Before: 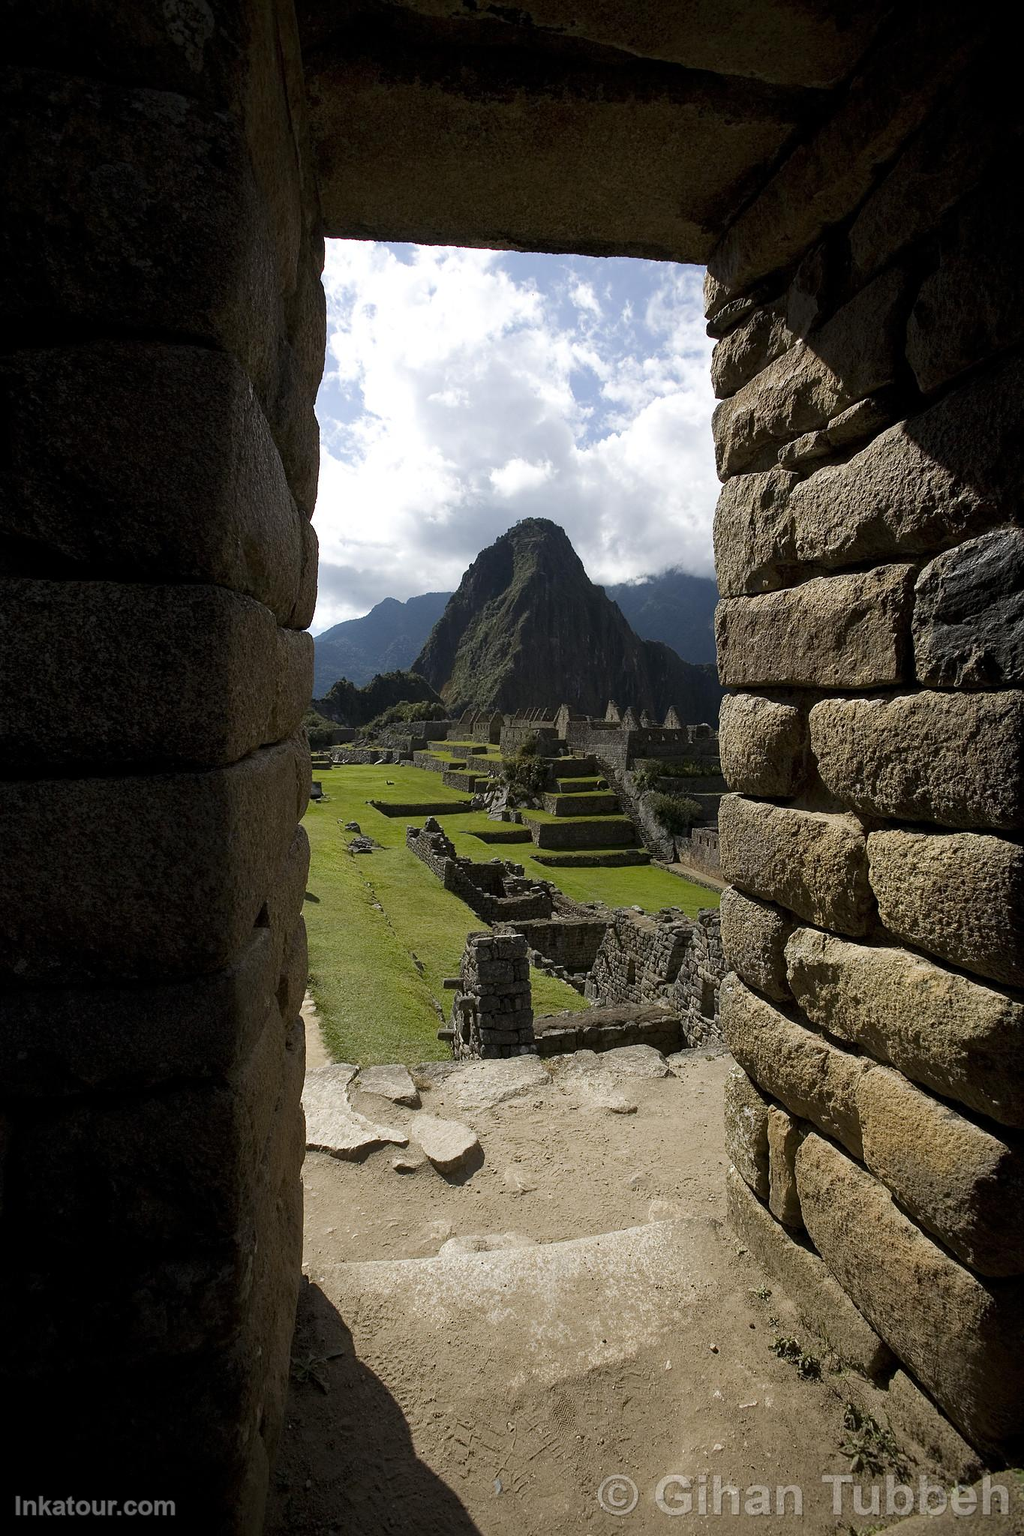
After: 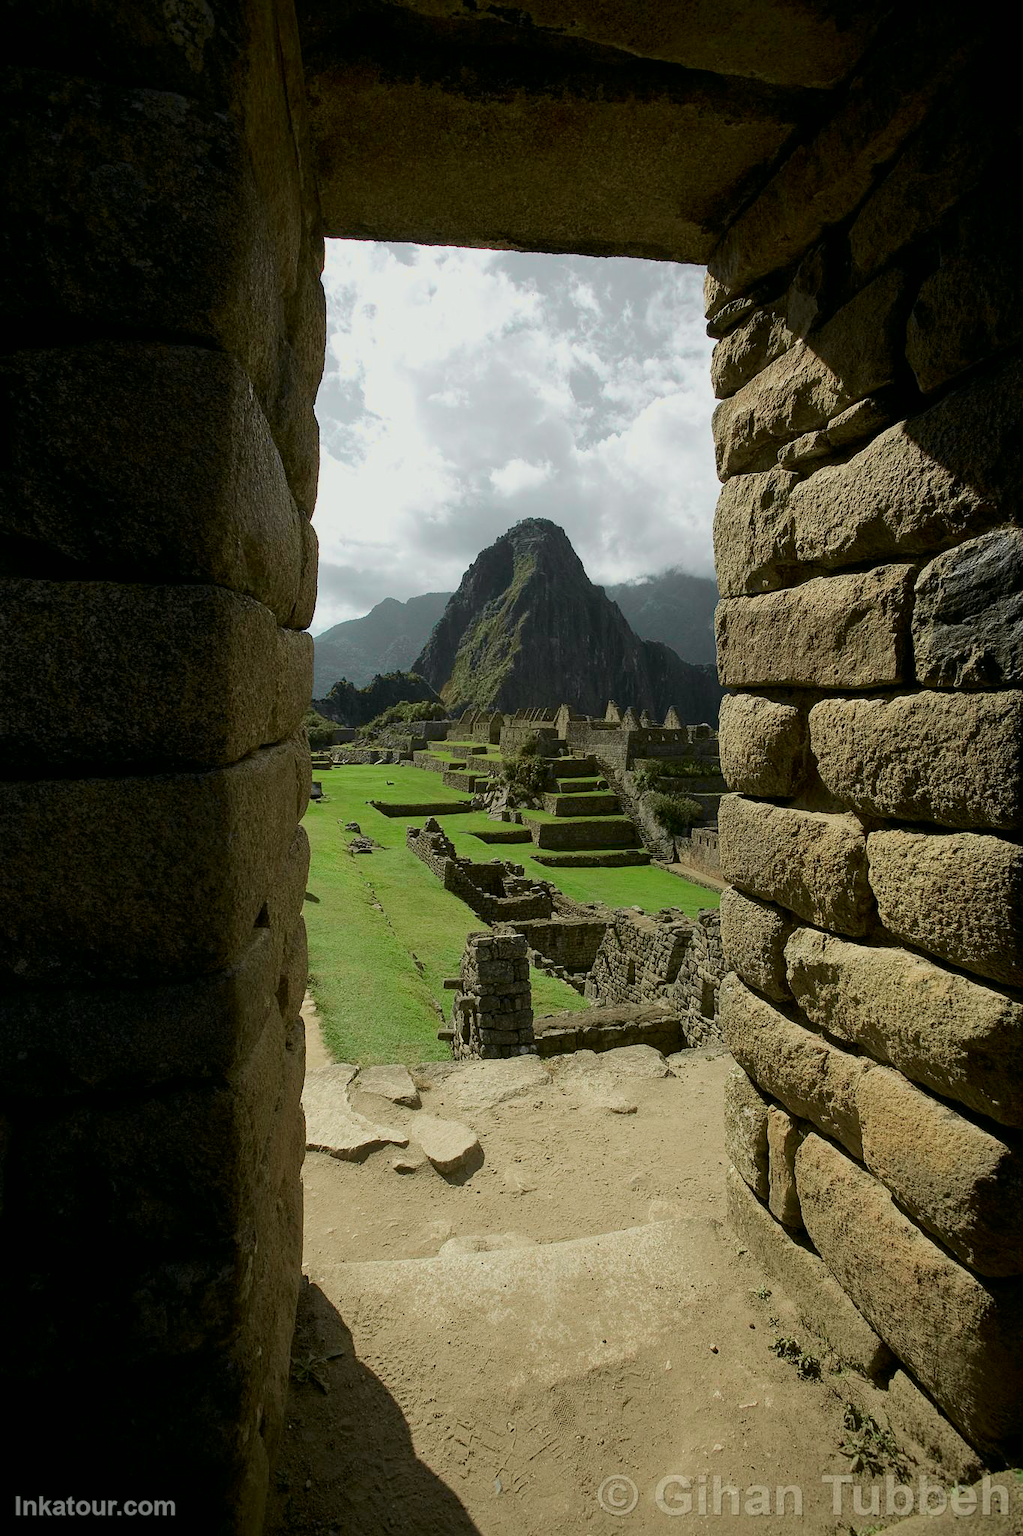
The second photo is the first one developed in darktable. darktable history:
tone curve: curves: ch0 [(0, 0) (0.402, 0.473) (0.673, 0.68) (0.899, 0.832) (0.999, 0.903)]; ch1 [(0, 0) (0.379, 0.262) (0.464, 0.425) (0.498, 0.49) (0.507, 0.5) (0.53, 0.532) (0.582, 0.583) (0.68, 0.672) (0.791, 0.748) (1, 0.896)]; ch2 [(0, 0) (0.199, 0.414) (0.438, 0.49) (0.496, 0.501) (0.515, 0.546) (0.577, 0.605) (0.632, 0.649) (0.717, 0.727) (0.845, 0.855) (0.998, 0.977)], color space Lab, independent channels, preserve colors none
